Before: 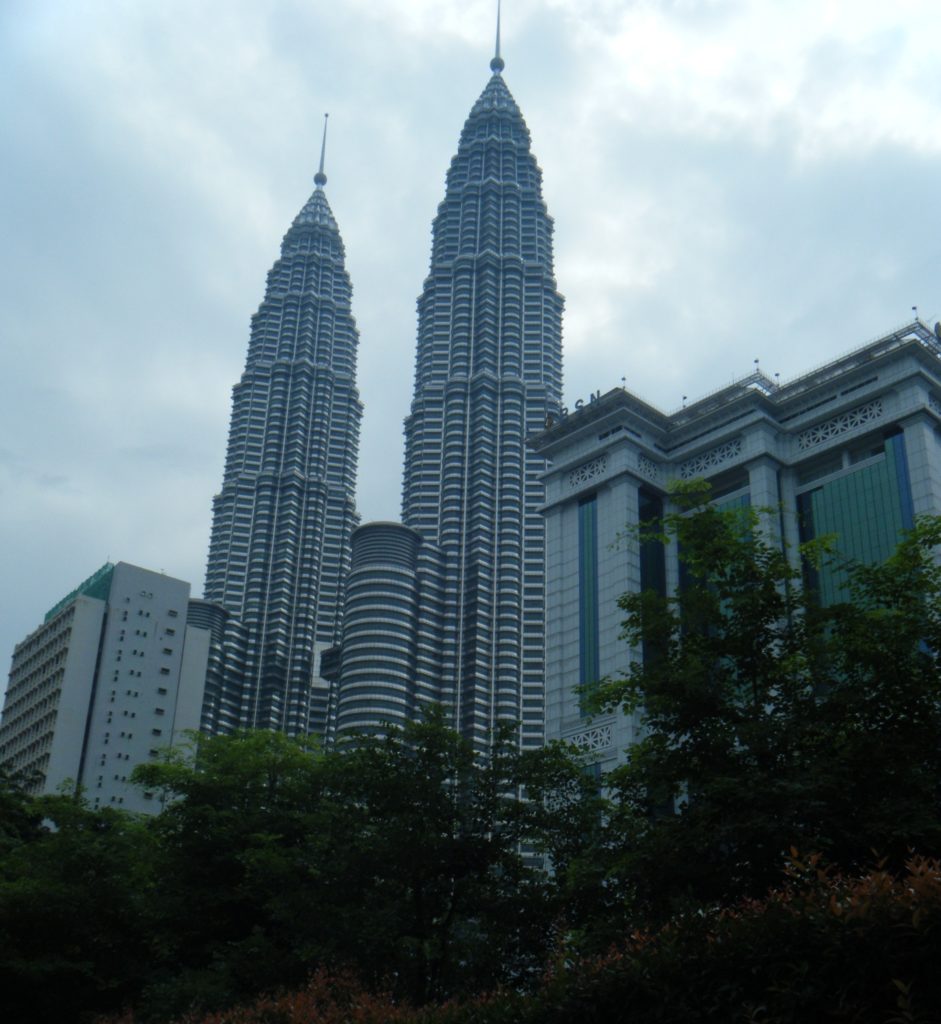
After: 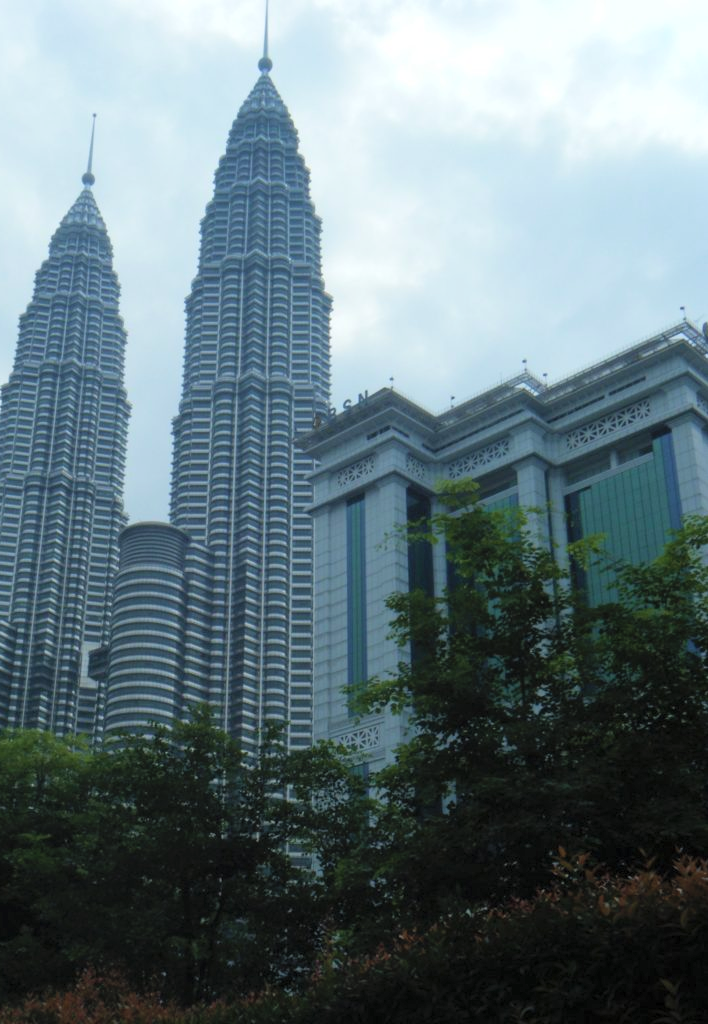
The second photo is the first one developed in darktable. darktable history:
contrast brightness saturation: brightness 0.153
velvia: strength 17.66%
crop and rotate: left 24.72%
